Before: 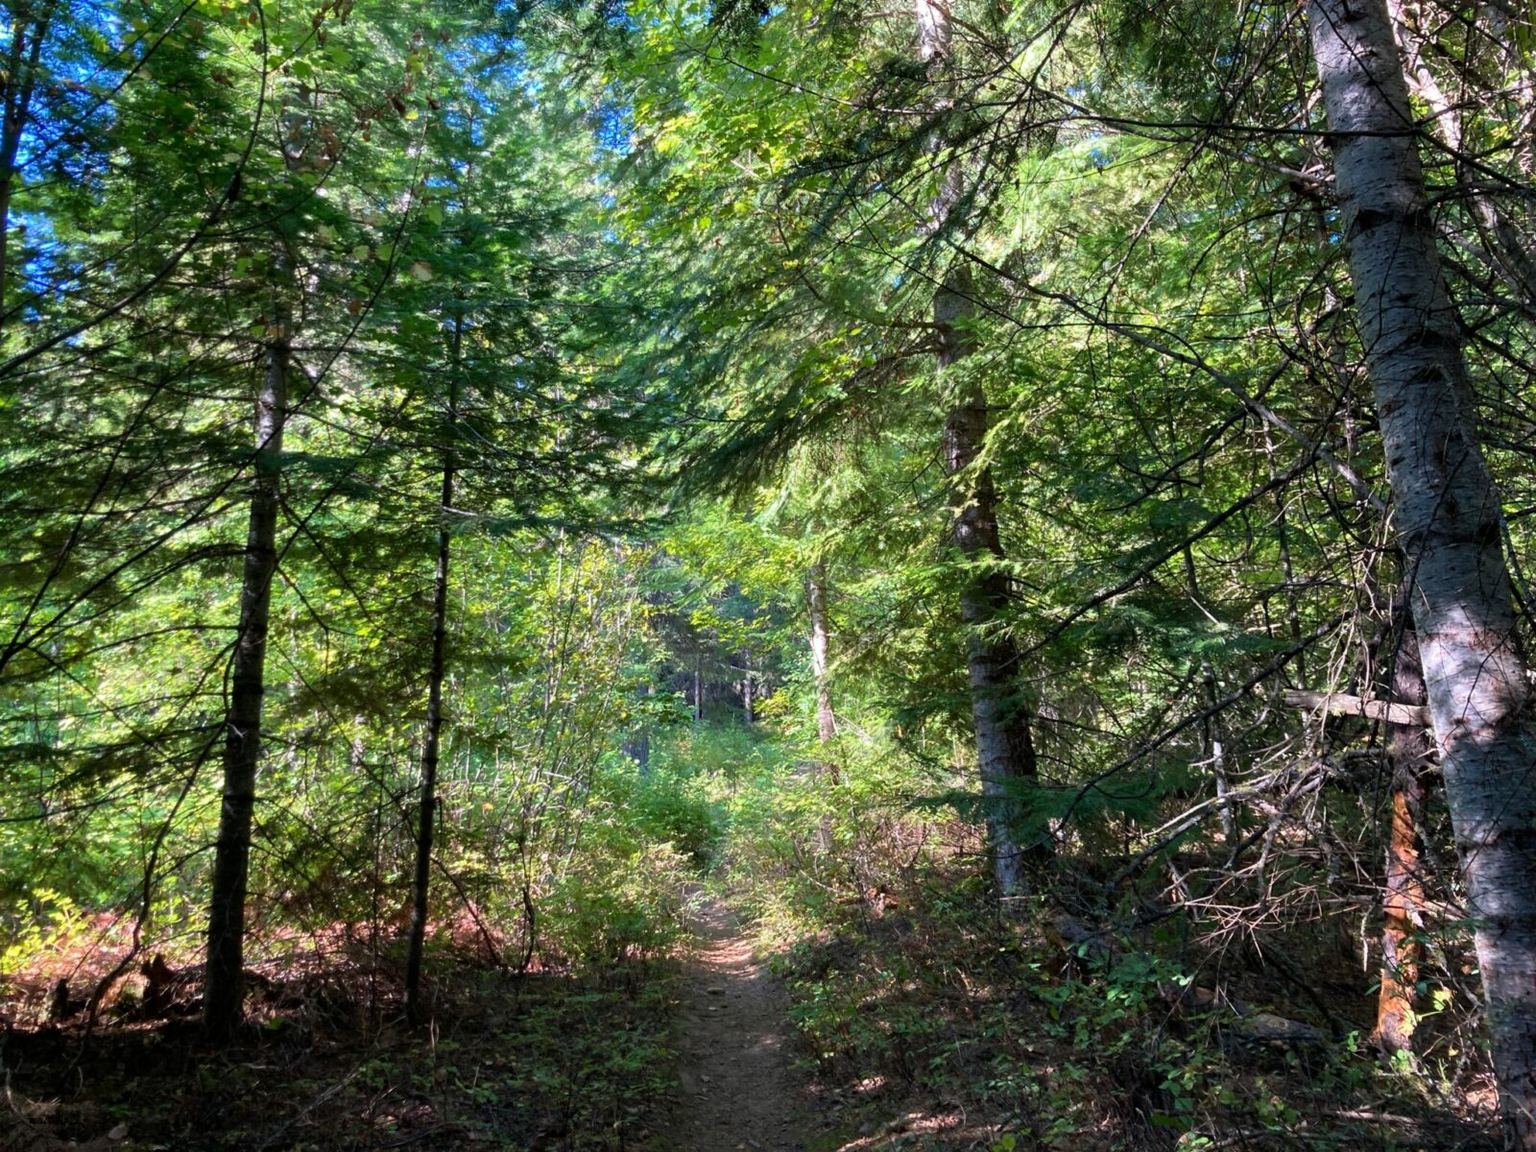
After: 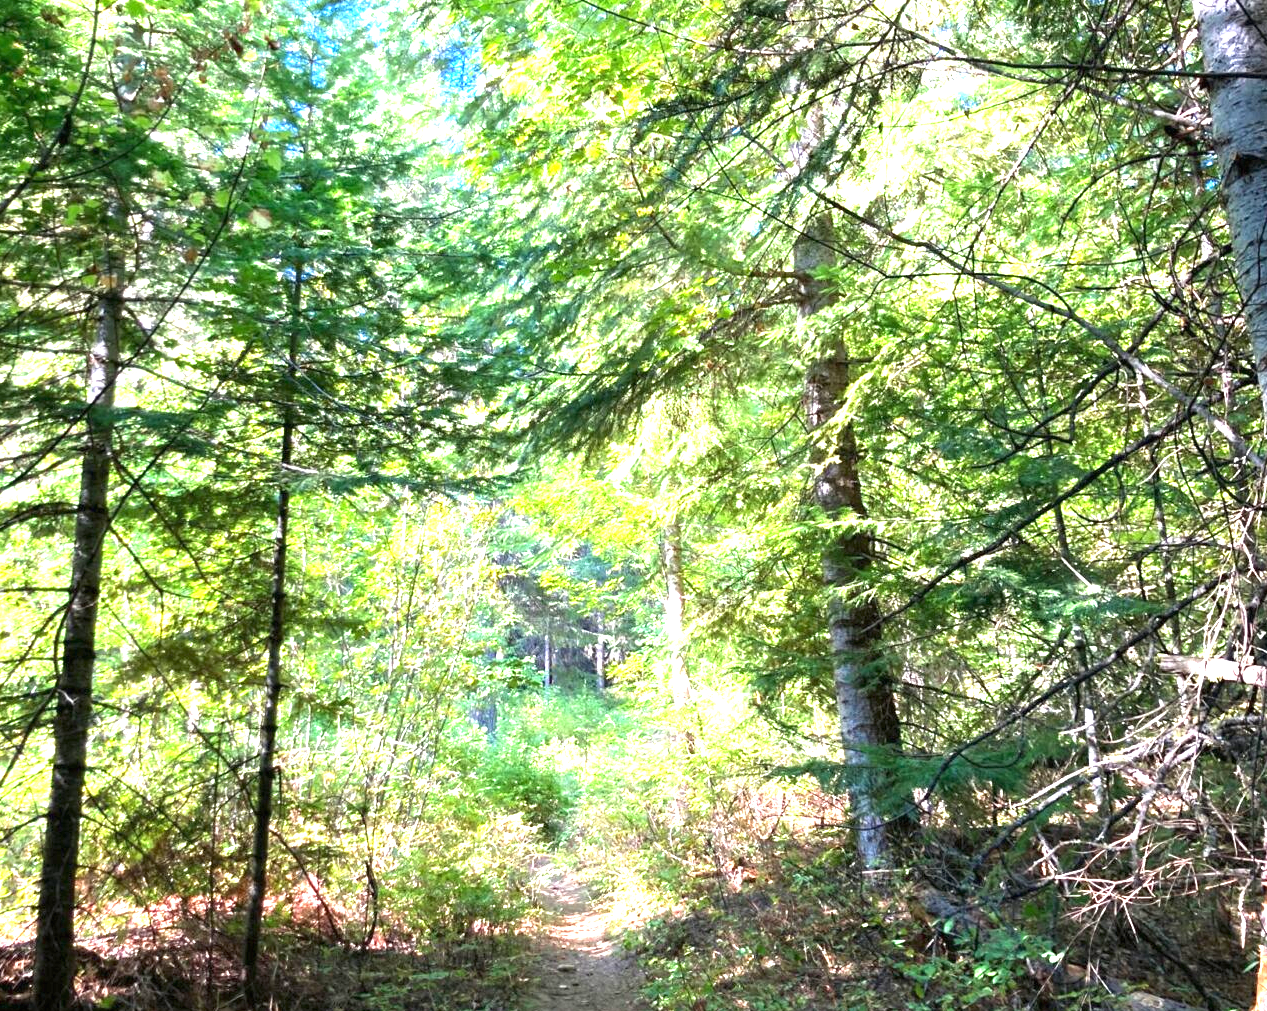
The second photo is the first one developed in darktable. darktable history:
exposure: black level correction 0, exposure 1.9 EV, compensate highlight preservation false
crop: left 11.225%, top 5.381%, right 9.565%, bottom 10.314%
